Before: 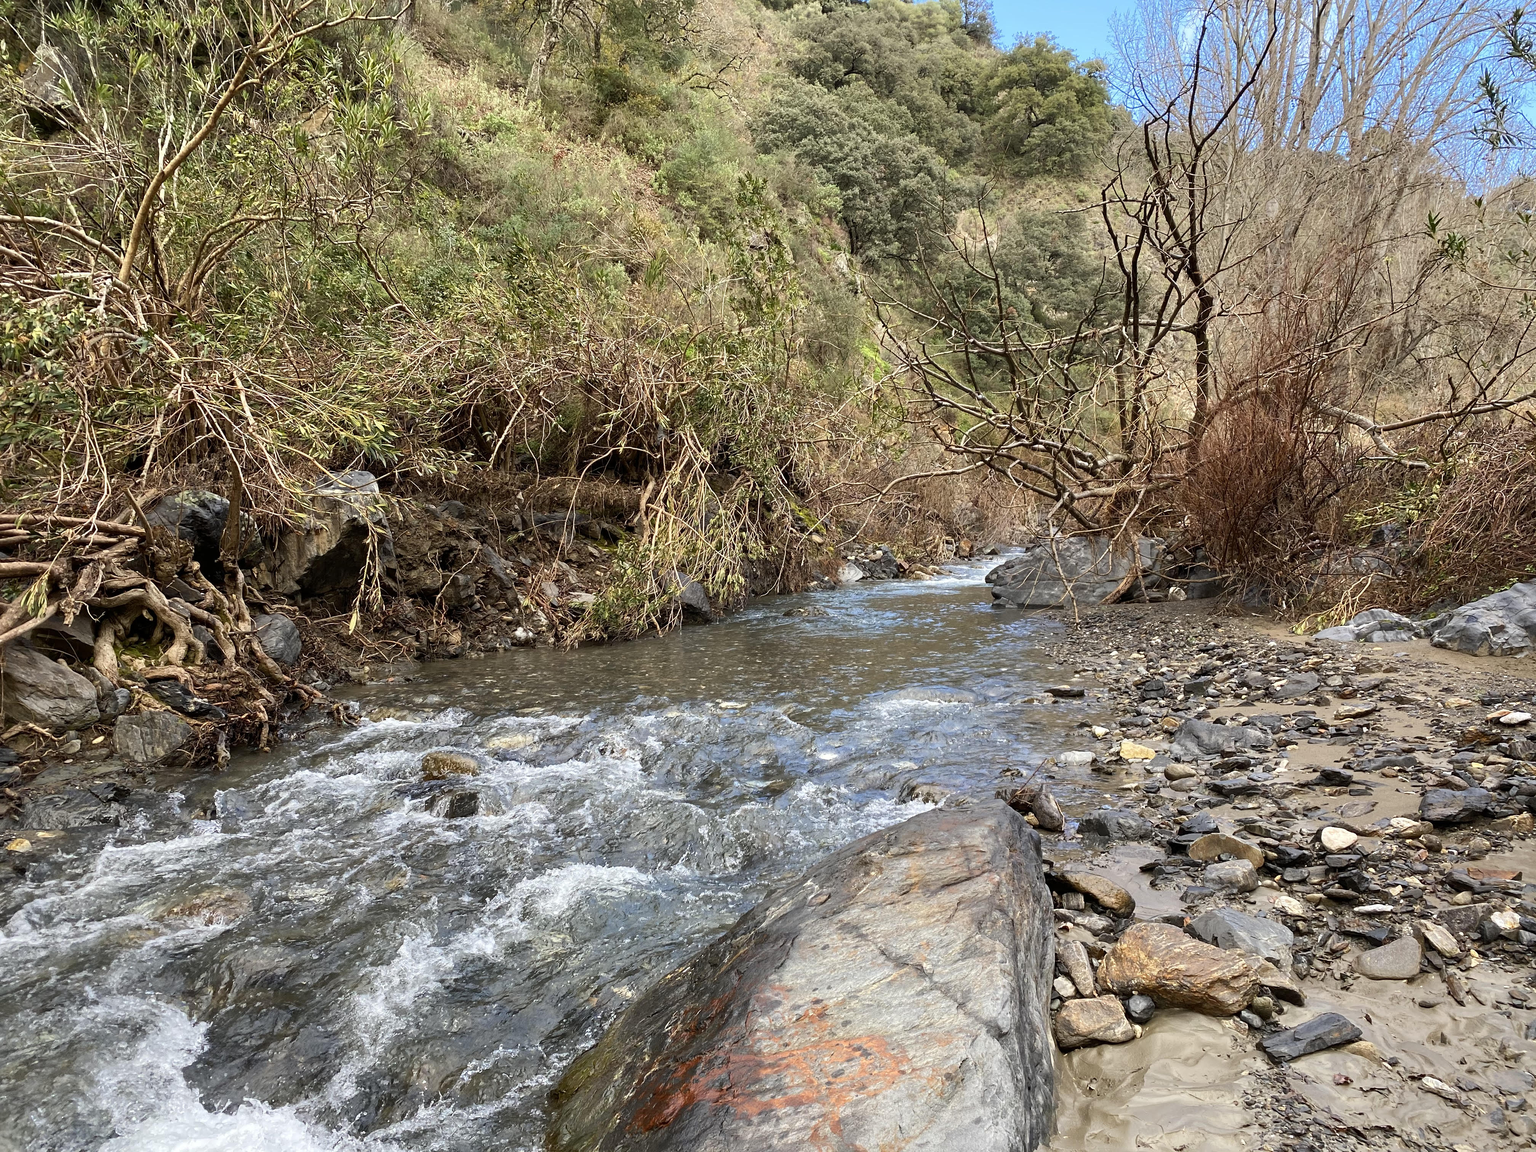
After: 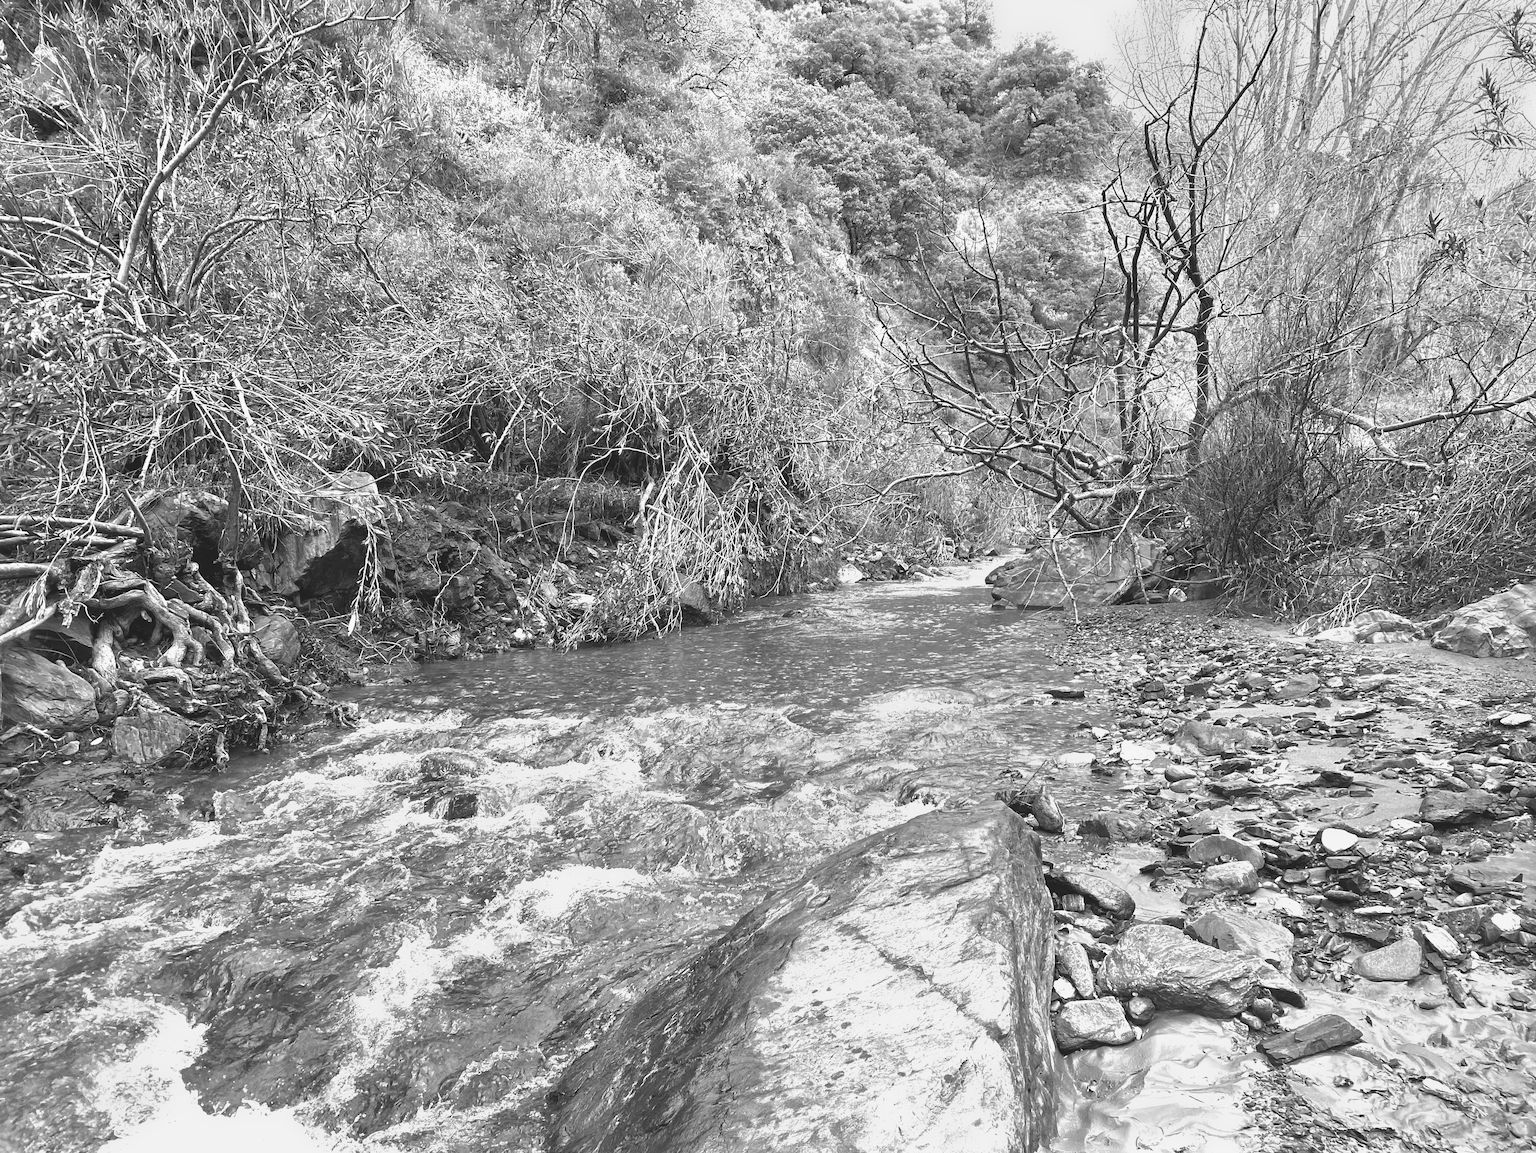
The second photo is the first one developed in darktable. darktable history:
crop and rotate: left 0.126%
white balance: red 0.766, blue 1.537
exposure: black level correction -0.005, exposure 1 EV, compensate highlight preservation false
monochrome: a 32, b 64, size 2.3
shadows and highlights: on, module defaults
